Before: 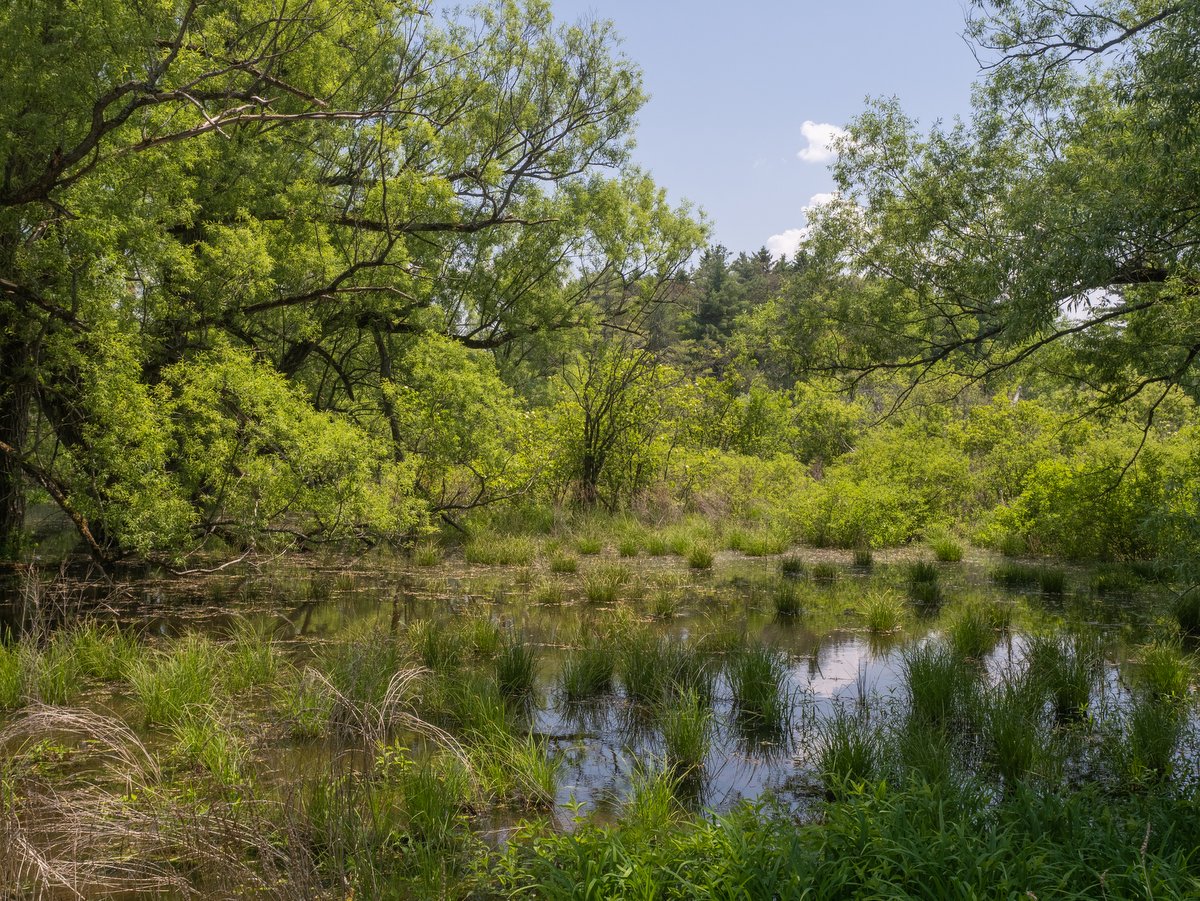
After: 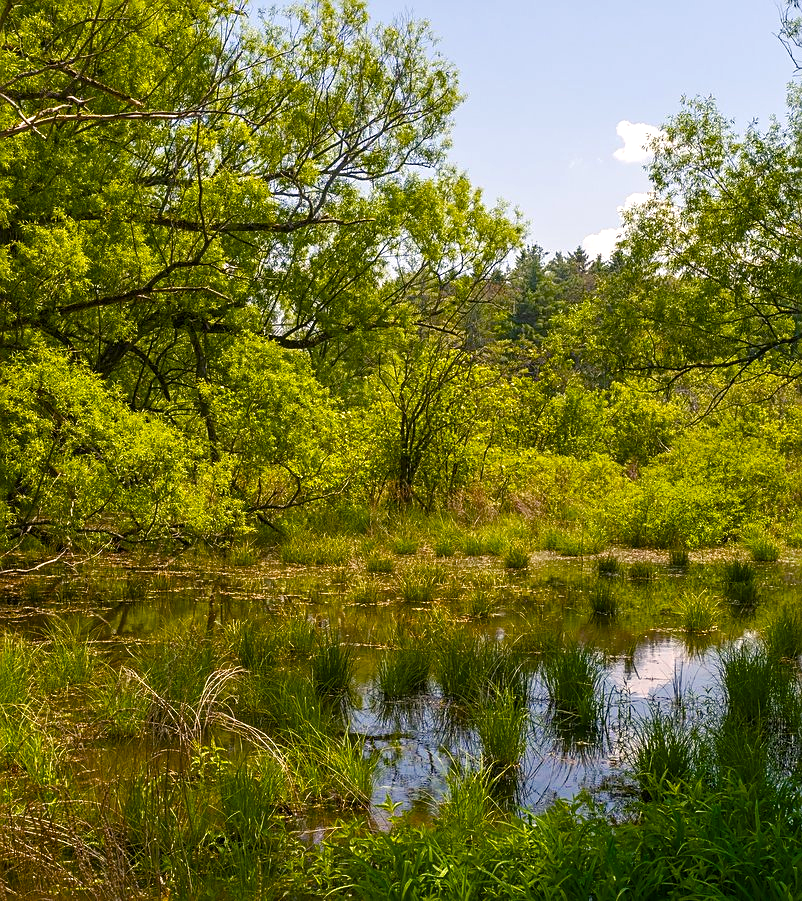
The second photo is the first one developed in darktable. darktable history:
exposure: compensate highlight preservation false
color balance rgb: highlights gain › chroma 3.031%, highlights gain › hue 76.53°, linear chroma grading › shadows -7.683%, linear chroma grading › global chroma 9.985%, perceptual saturation grading › global saturation 27.386%, perceptual saturation grading › highlights -28.416%, perceptual saturation grading › mid-tones 15.463%, perceptual saturation grading › shadows 33.066%, perceptual brilliance grading › global brilliance 18.678%, global vibrance 16.529%, saturation formula JzAzBz (2021)
sharpen: on, module defaults
crop: left 15.386%, right 17.726%
